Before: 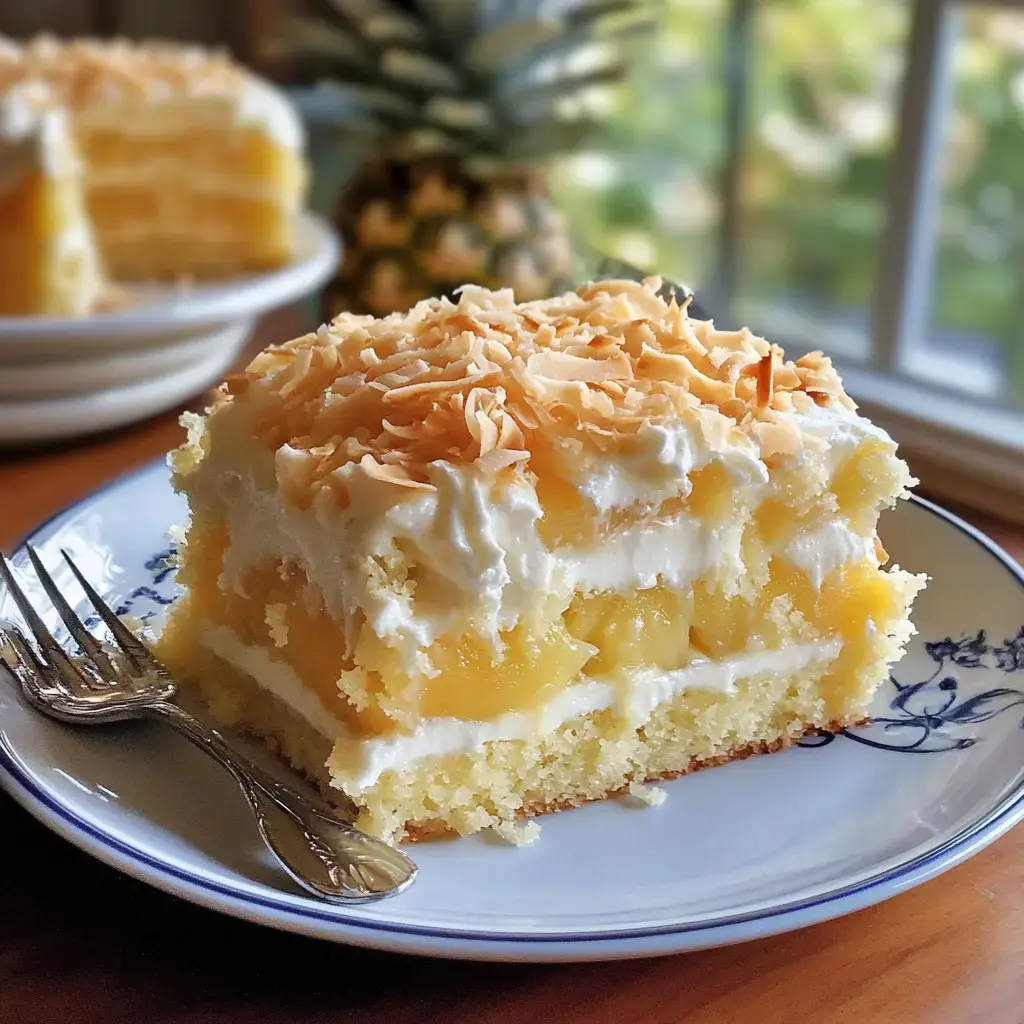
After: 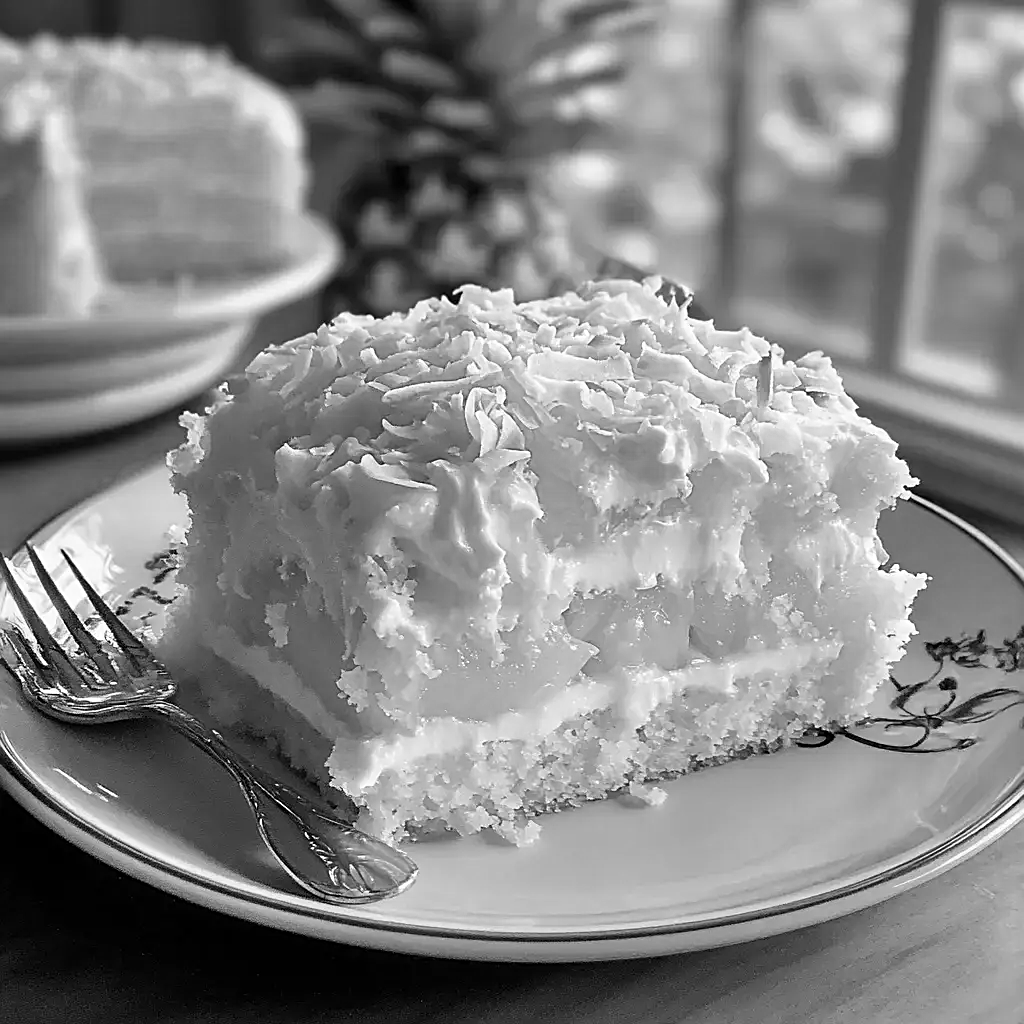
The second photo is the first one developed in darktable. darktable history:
sharpen: on, module defaults
color zones: curves: ch0 [(0.004, 0.588) (0.116, 0.636) (0.259, 0.476) (0.423, 0.464) (0.75, 0.5)]; ch1 [(0, 0) (0.143, 0) (0.286, 0) (0.429, 0) (0.571, 0) (0.714, 0) (0.857, 0)]
